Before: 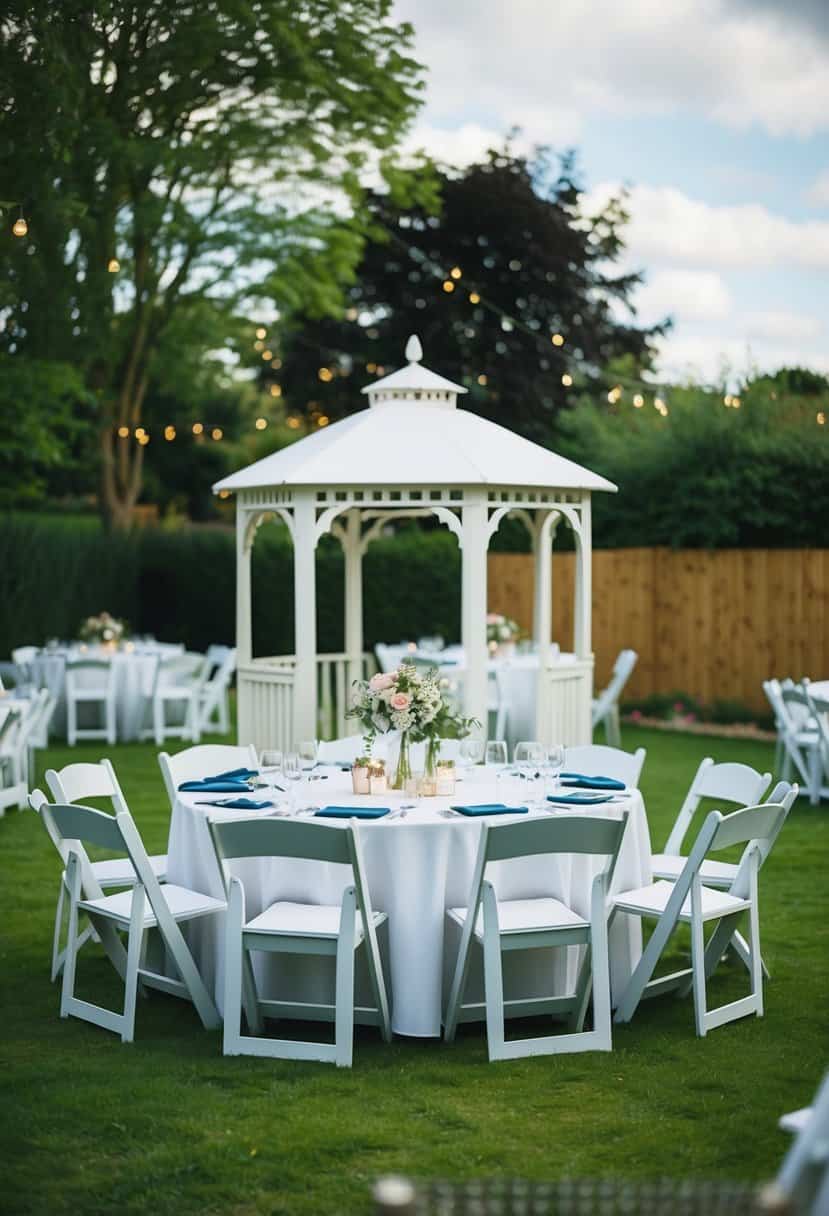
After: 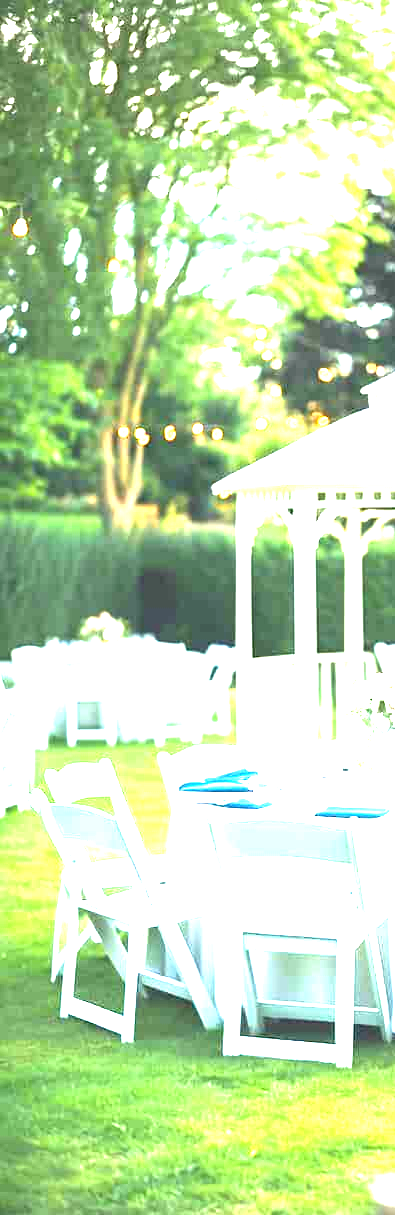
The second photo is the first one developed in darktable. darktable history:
exposure: black level correction 0, exposure 3.907 EV, compensate exposure bias true, compensate highlight preservation false
crop and rotate: left 0.047%, top 0%, right 52.3%
